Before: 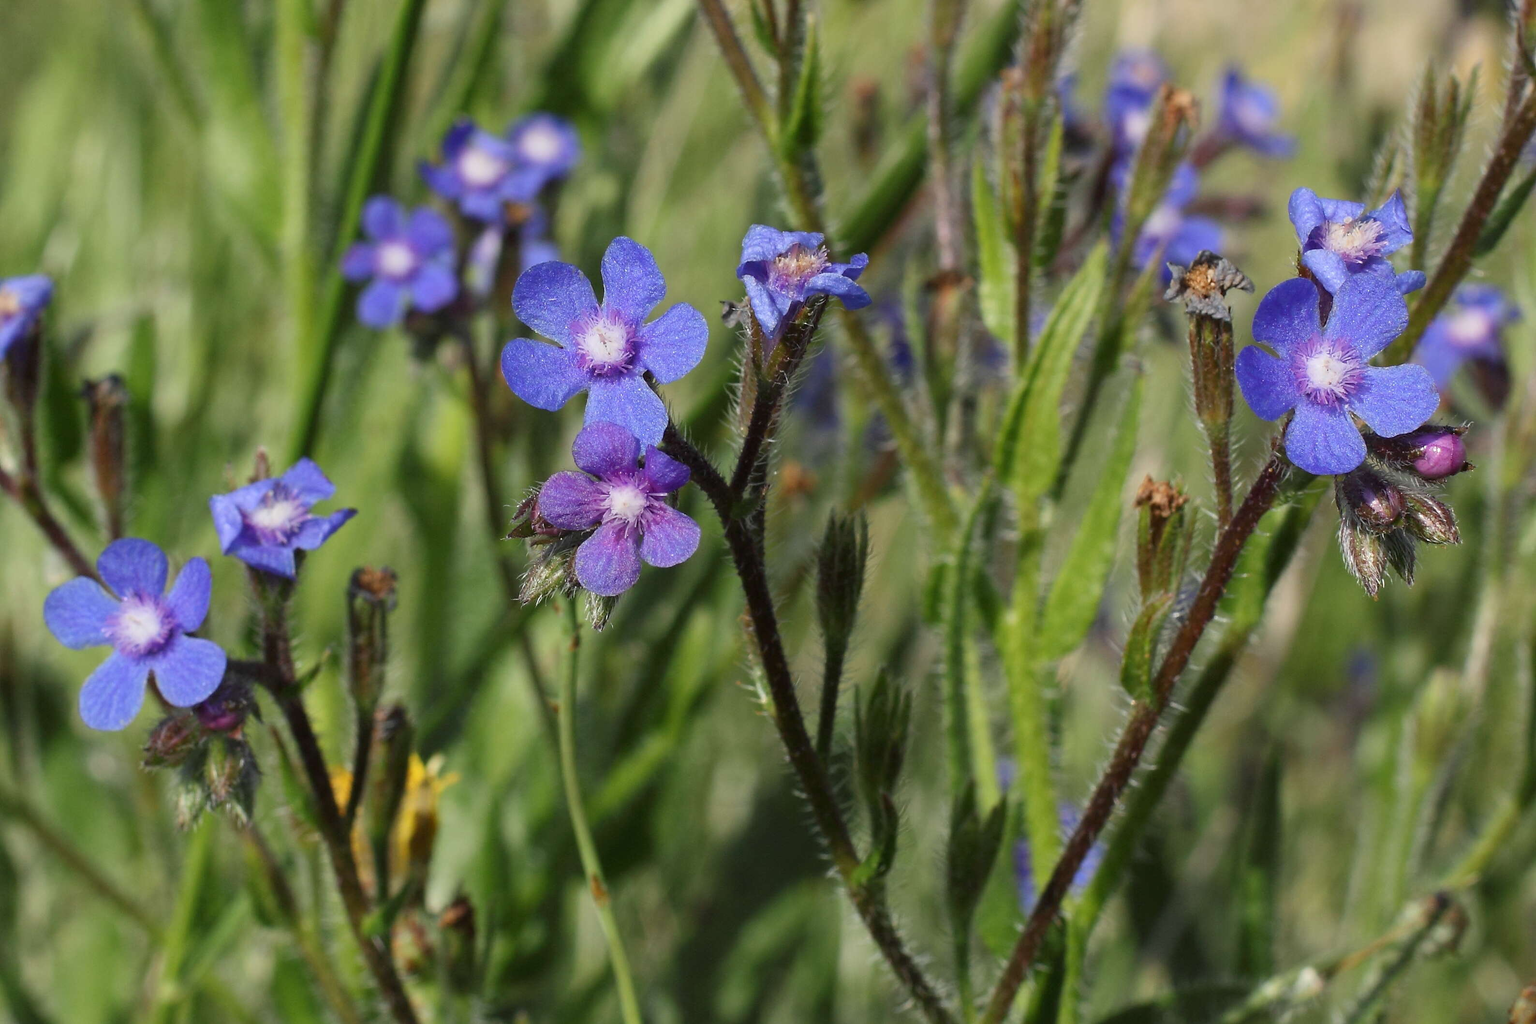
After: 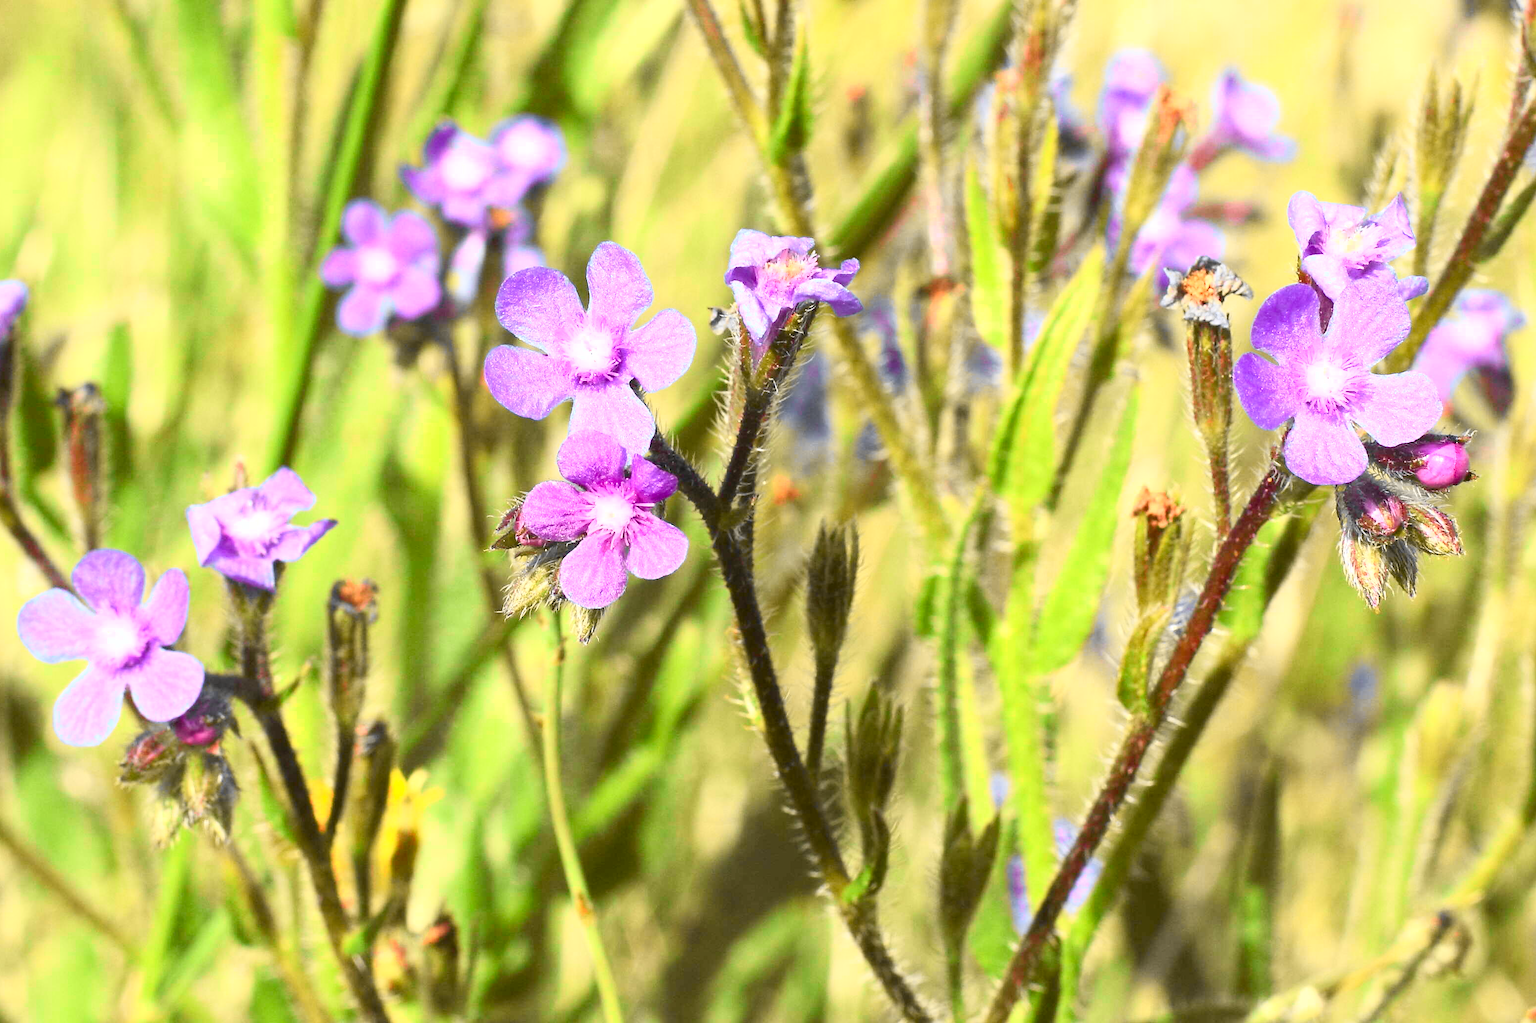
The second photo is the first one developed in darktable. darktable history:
exposure: exposure 1 EV, compensate highlight preservation false
fill light: on, module defaults
crop: left 1.743%, right 0.268%, bottom 2.011%
tone curve: curves: ch0 [(0, 0.017) (0.259, 0.344) (0.593, 0.778) (0.786, 0.931) (1, 0.999)]; ch1 [(0, 0) (0.405, 0.387) (0.442, 0.47) (0.492, 0.5) (0.511, 0.503) (0.548, 0.596) (0.7, 0.795) (1, 1)]; ch2 [(0, 0) (0.411, 0.433) (0.5, 0.504) (0.535, 0.581) (1, 1)], color space Lab, independent channels, preserve colors none
